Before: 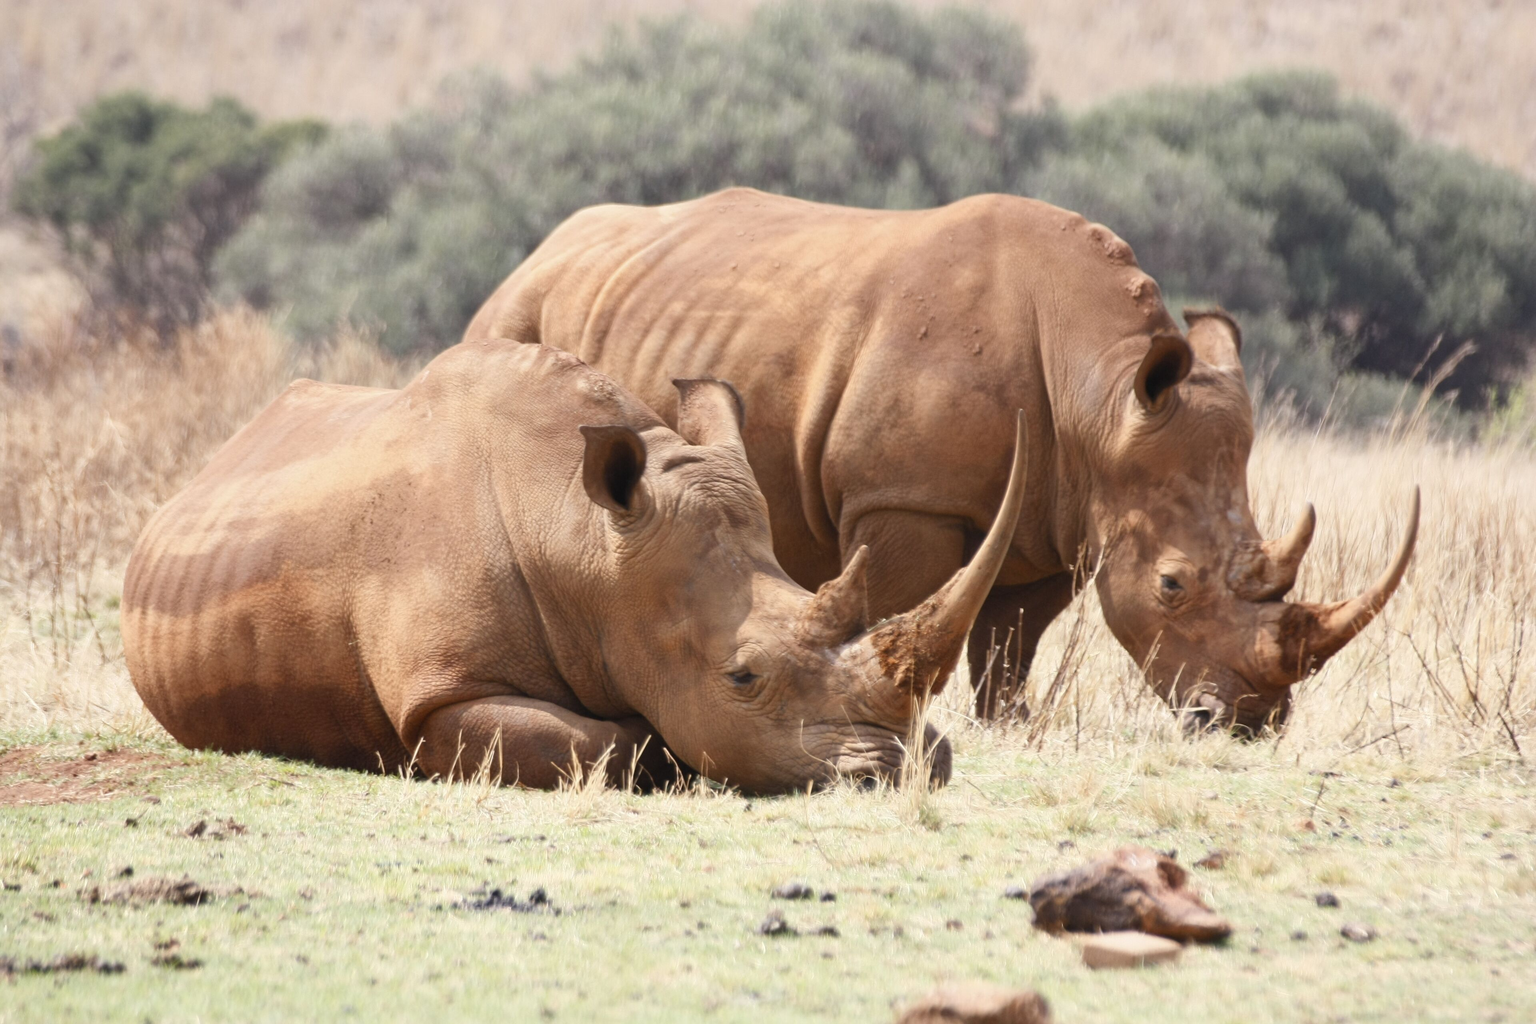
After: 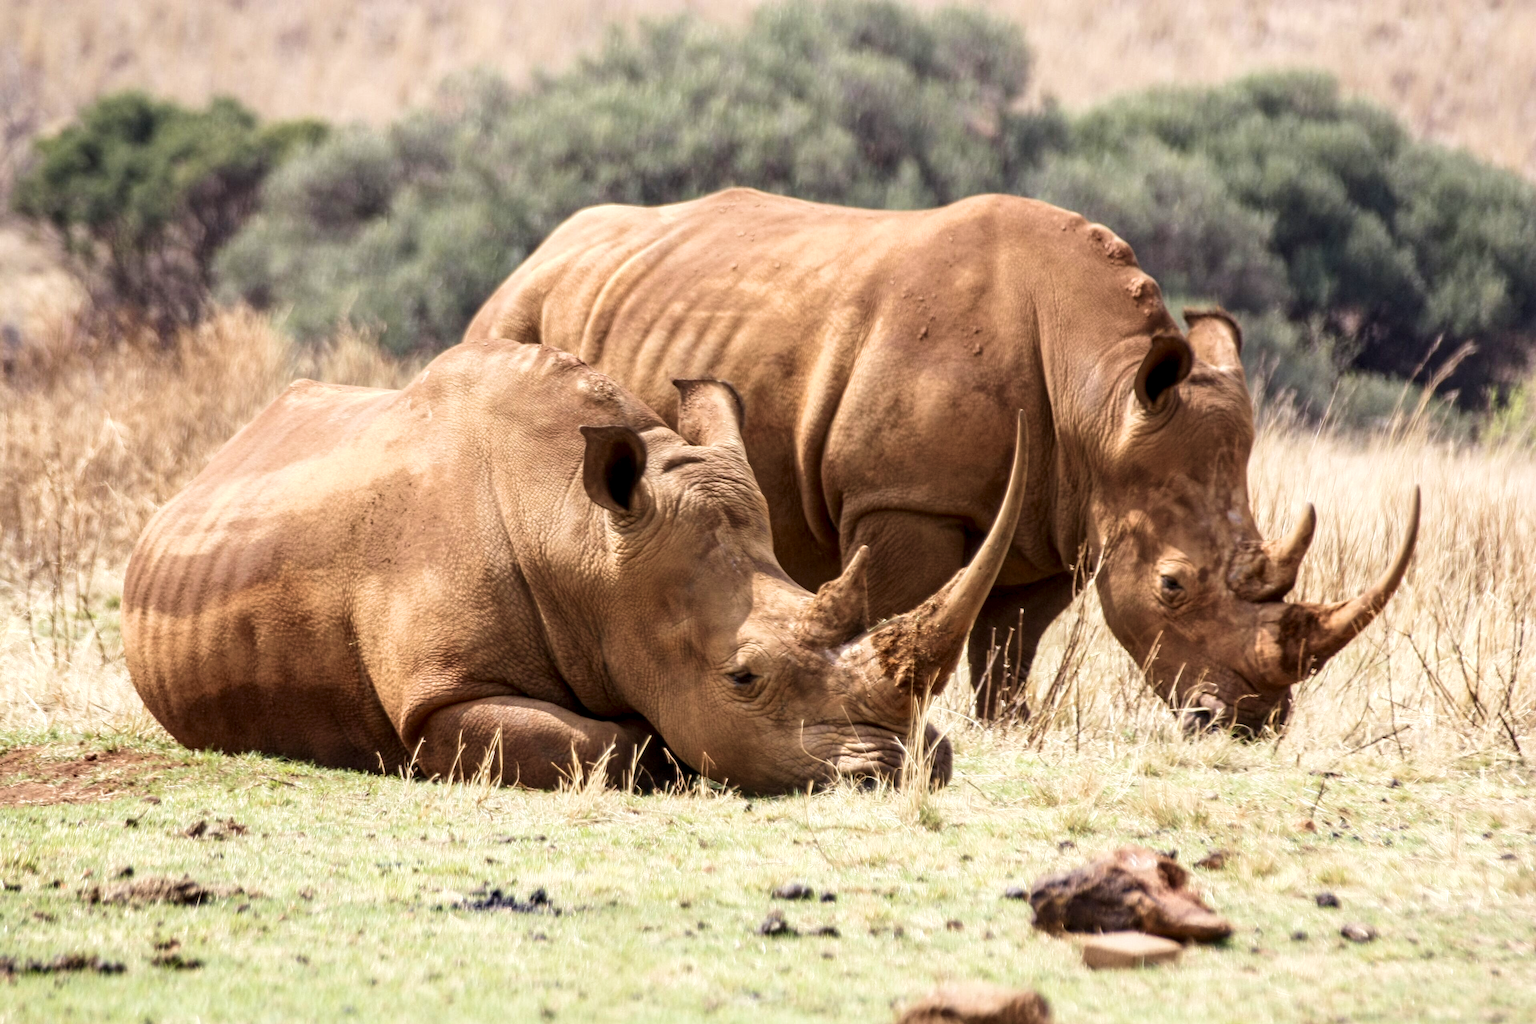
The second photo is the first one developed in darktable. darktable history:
local contrast: detail 160%
rotate and perspective: automatic cropping off
velvia: strength 45%
